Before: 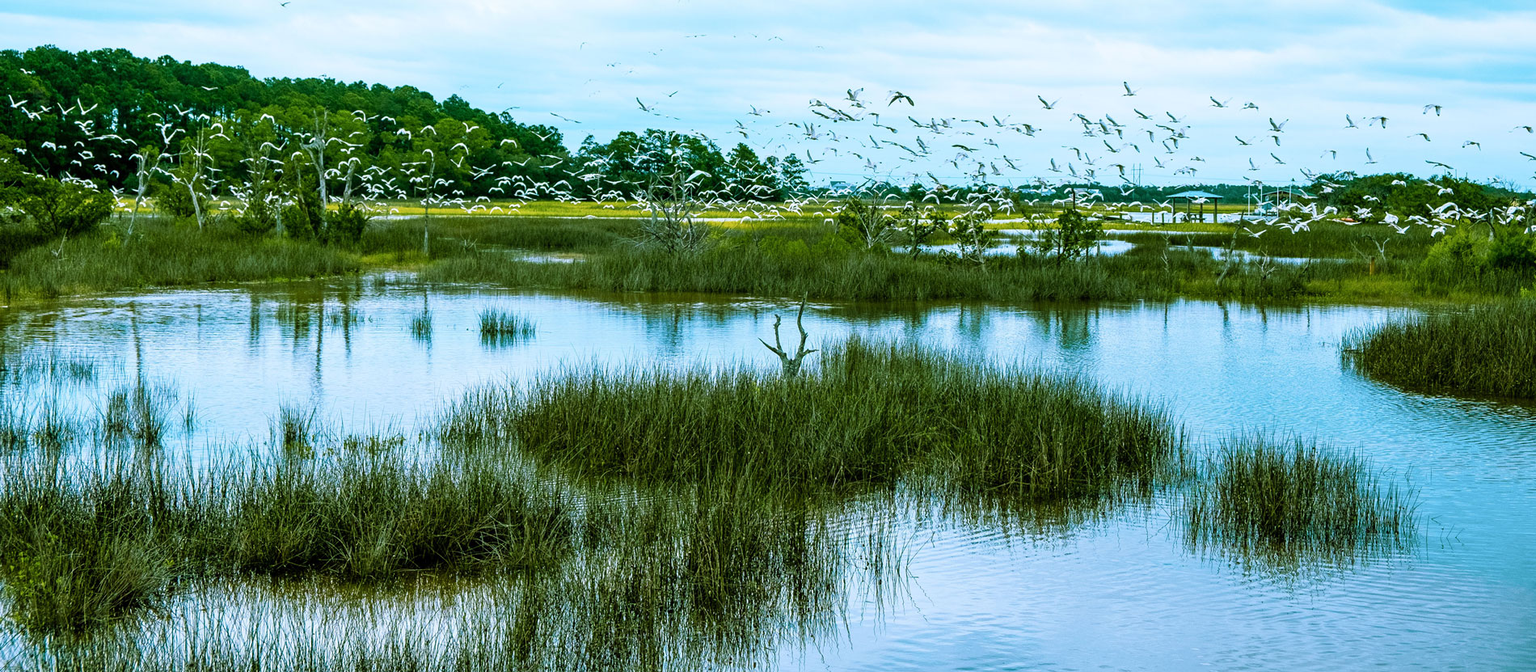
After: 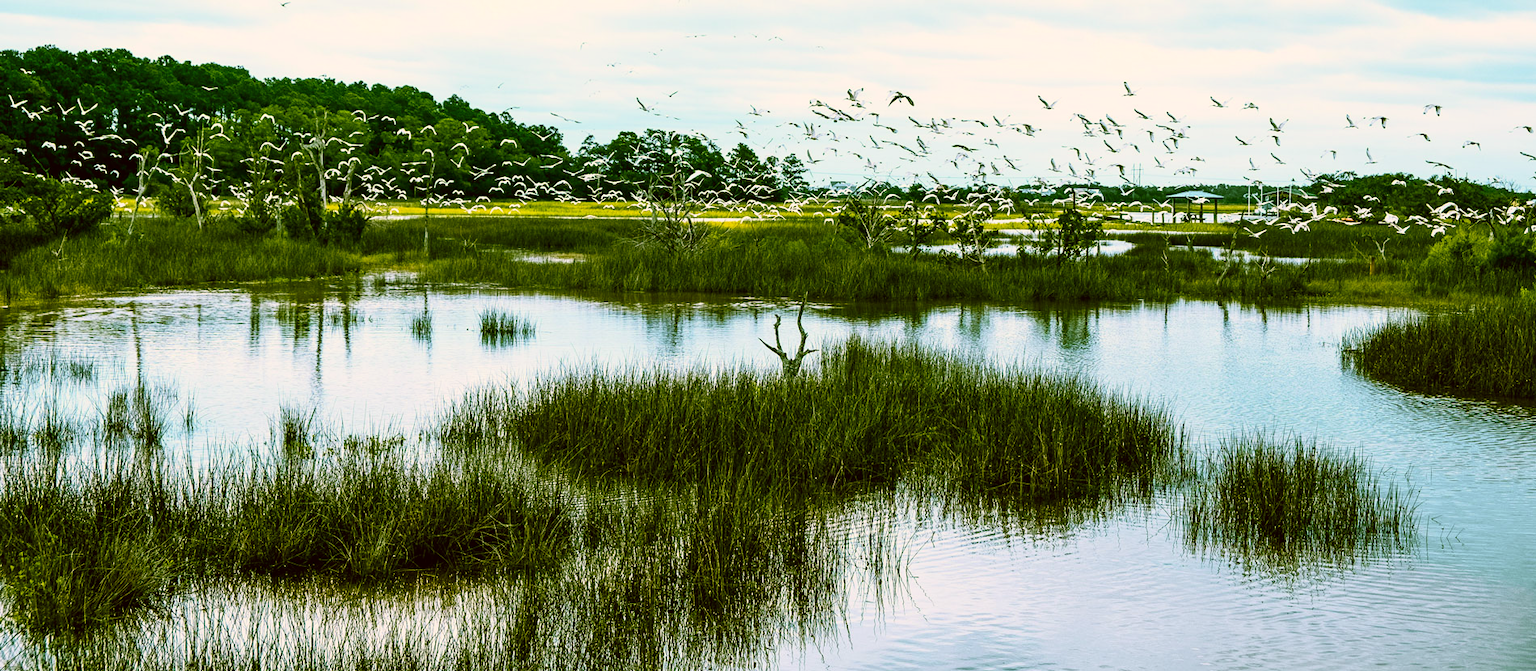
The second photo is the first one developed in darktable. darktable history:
contrast brightness saturation: contrast 0.22
color correction: highlights a* 8.98, highlights b* 15.09, shadows a* -0.49, shadows b* 26.52
